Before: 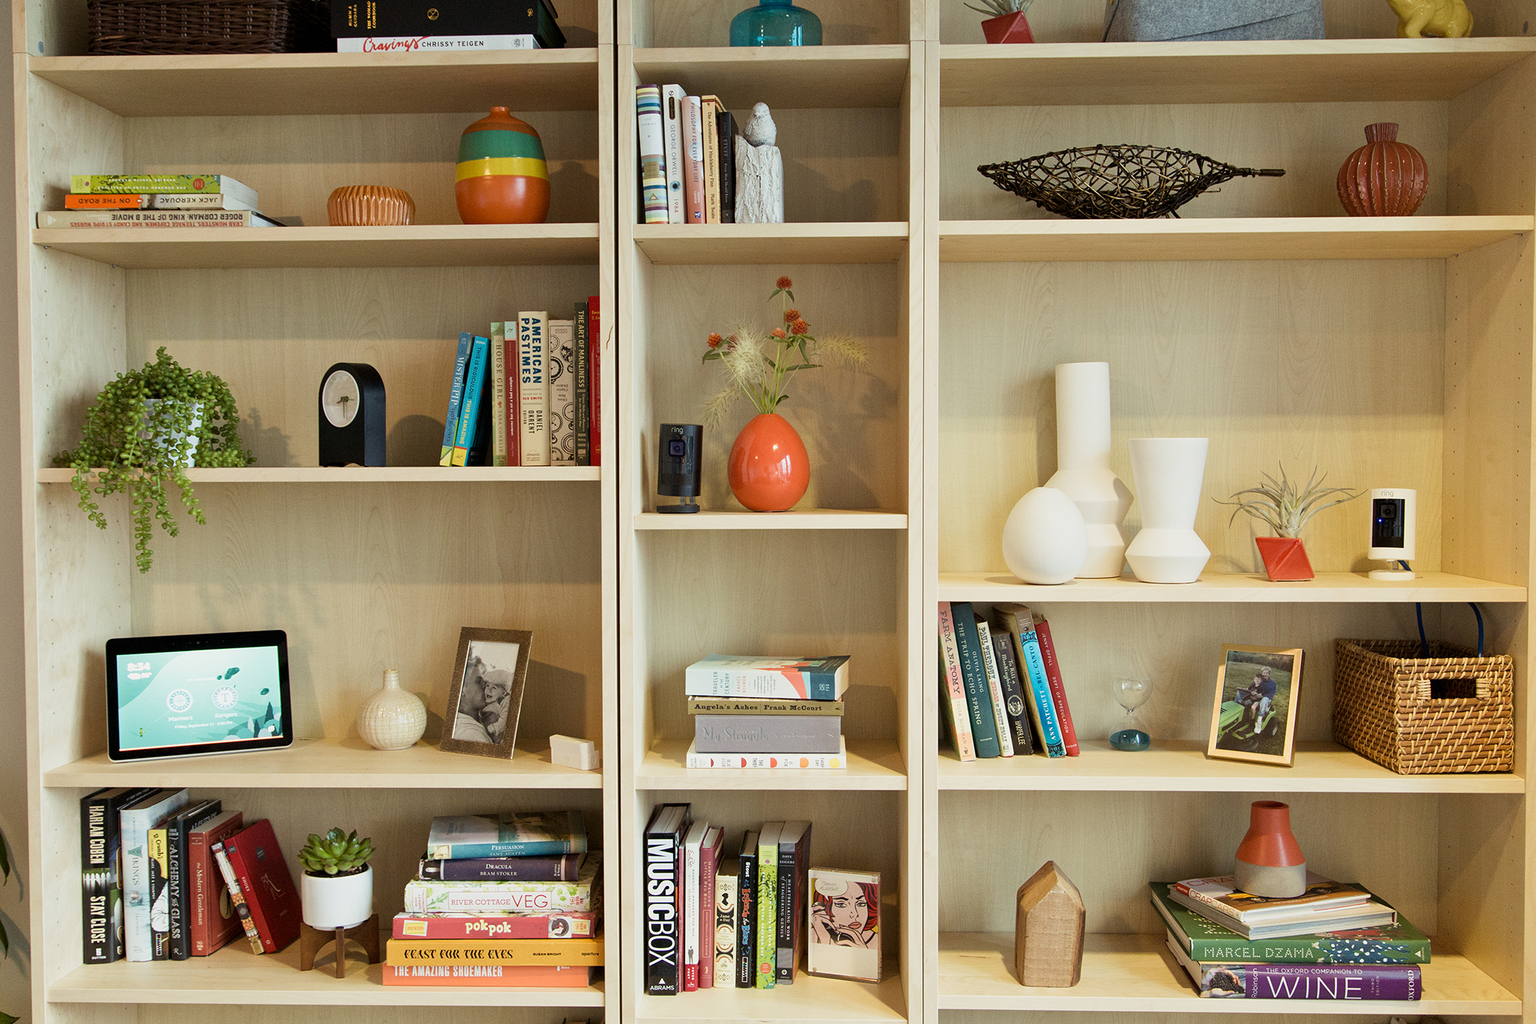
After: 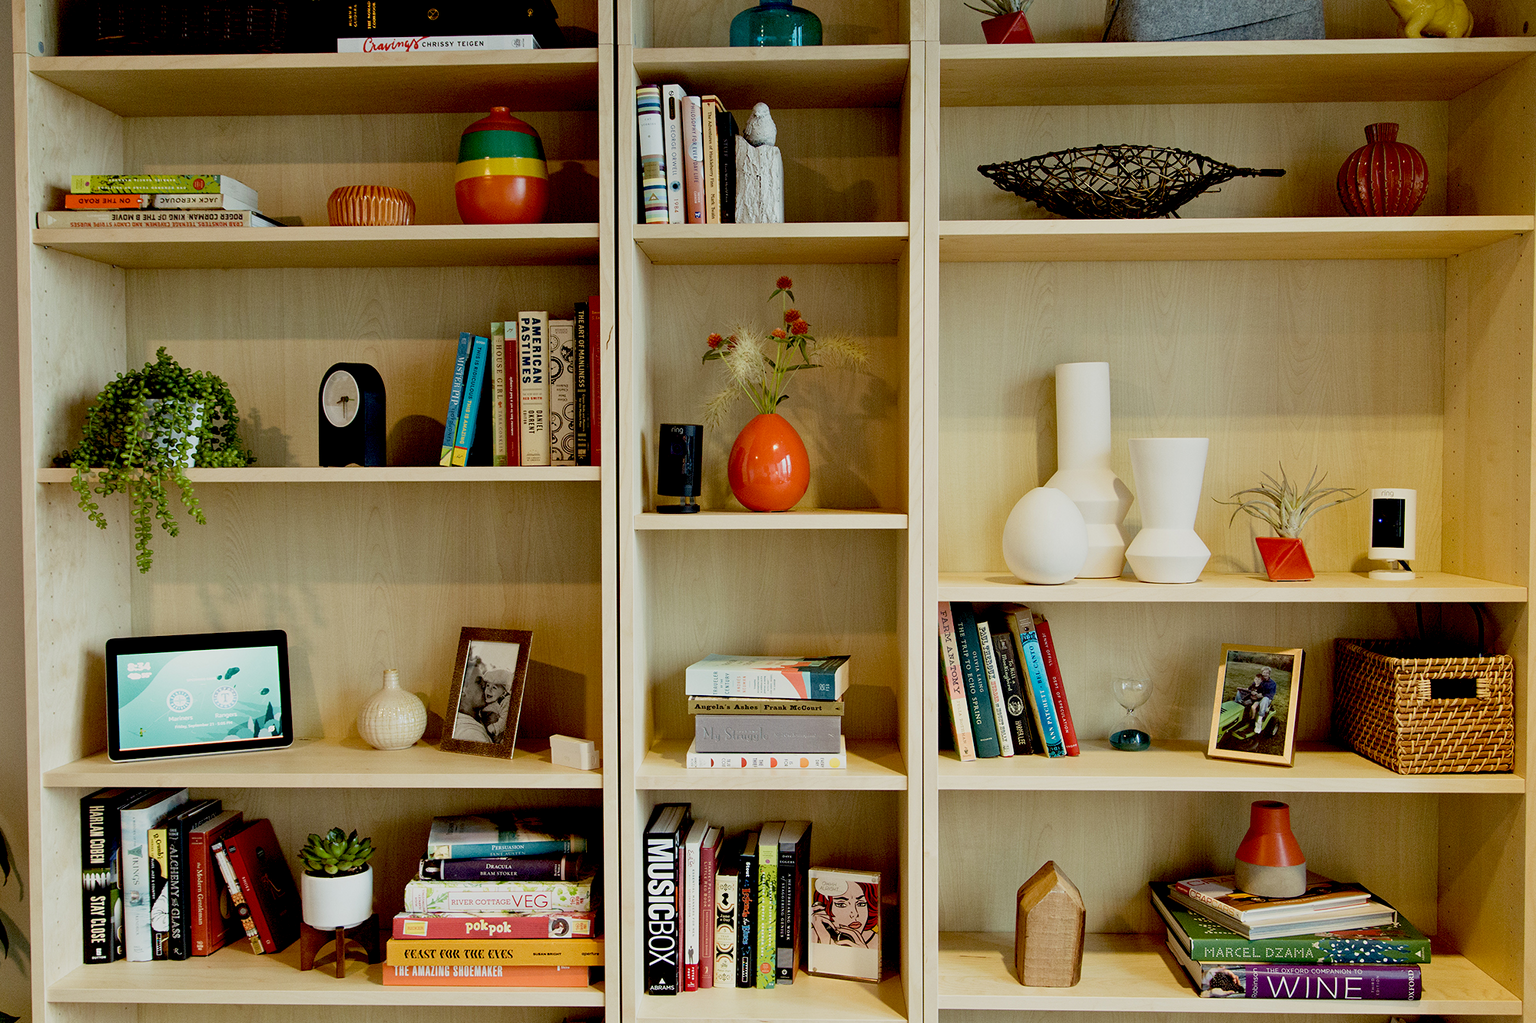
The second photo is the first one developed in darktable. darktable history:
exposure: black level correction 0.046, exposure -0.228 EV
